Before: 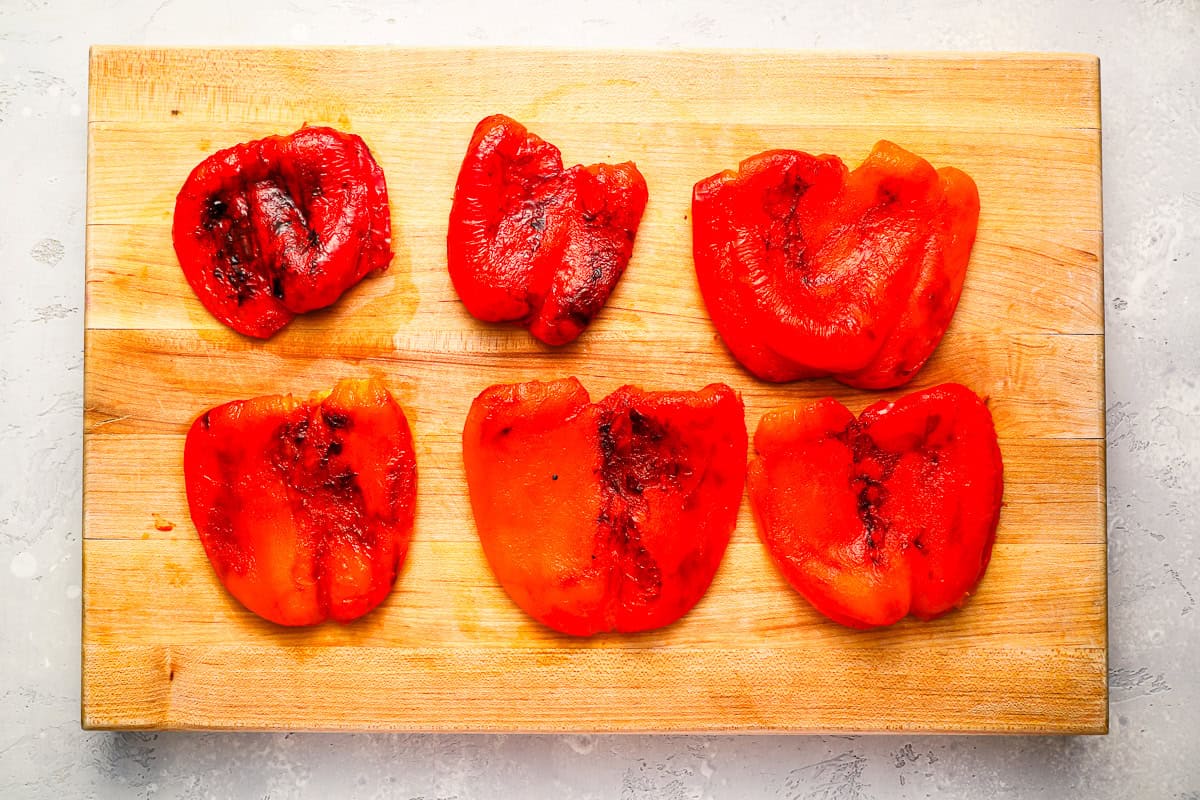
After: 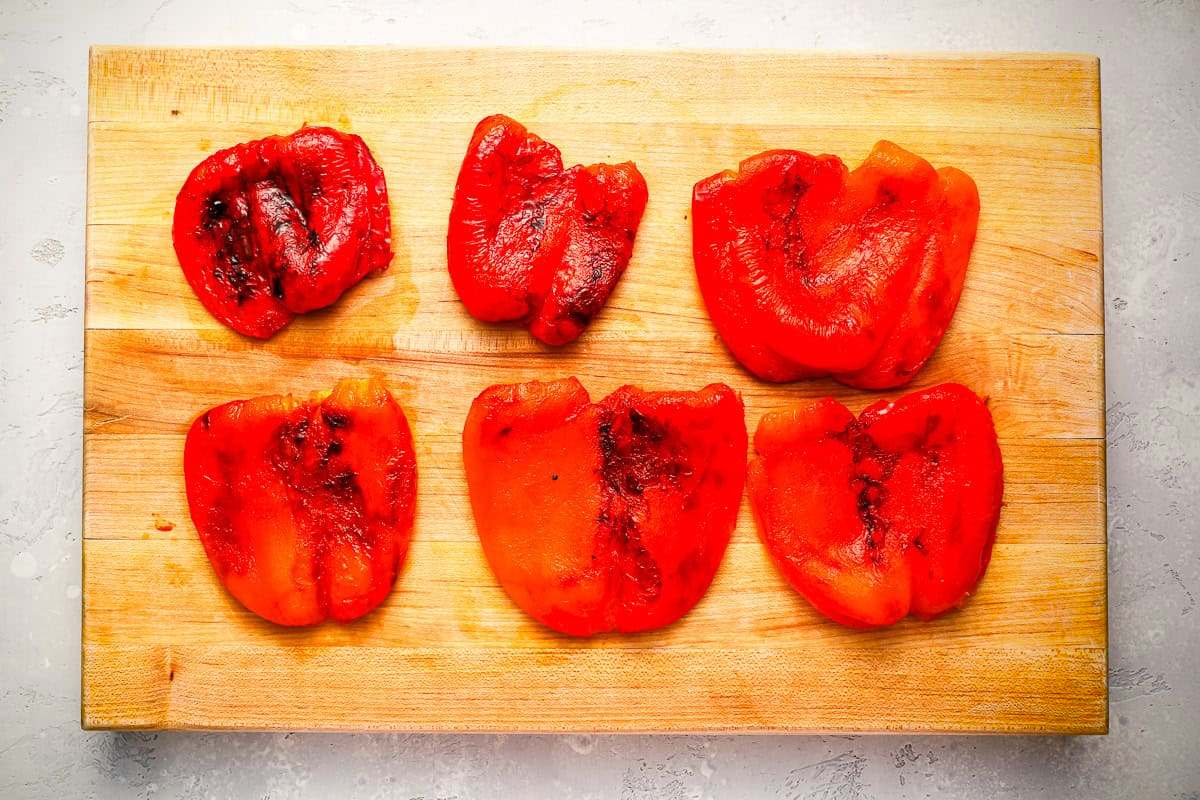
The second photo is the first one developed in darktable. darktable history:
vignetting: saturation 0.374, center (-0.117, -0.001)
